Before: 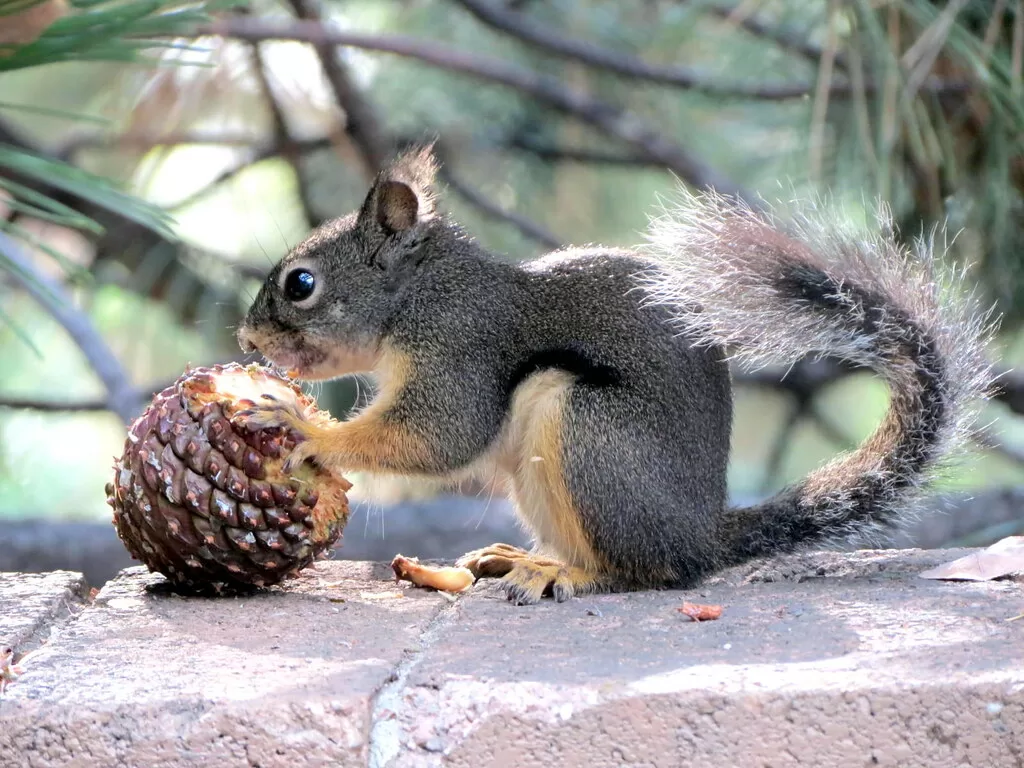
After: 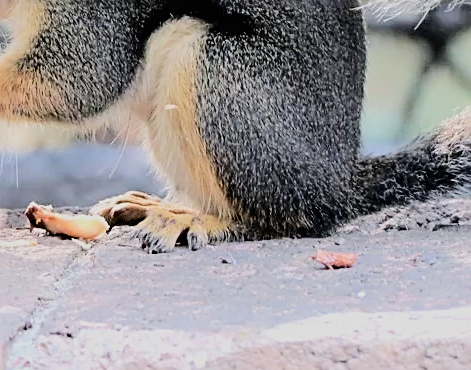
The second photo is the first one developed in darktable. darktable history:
filmic rgb: black relative exposure -7.65 EV, white relative exposure 4.56 EV, hardness 3.61
crop: left 35.796%, top 45.872%, right 18.137%, bottom 5.907%
sharpen: radius 2.531, amount 0.62
tone curve: curves: ch0 [(0, 0) (0.003, 0.012) (0.011, 0.02) (0.025, 0.032) (0.044, 0.046) (0.069, 0.06) (0.1, 0.09) (0.136, 0.133) (0.177, 0.182) (0.224, 0.247) (0.277, 0.316) (0.335, 0.396) (0.399, 0.48) (0.468, 0.568) (0.543, 0.646) (0.623, 0.717) (0.709, 0.777) (0.801, 0.846) (0.898, 0.912) (1, 1)], color space Lab, independent channels, preserve colors none
